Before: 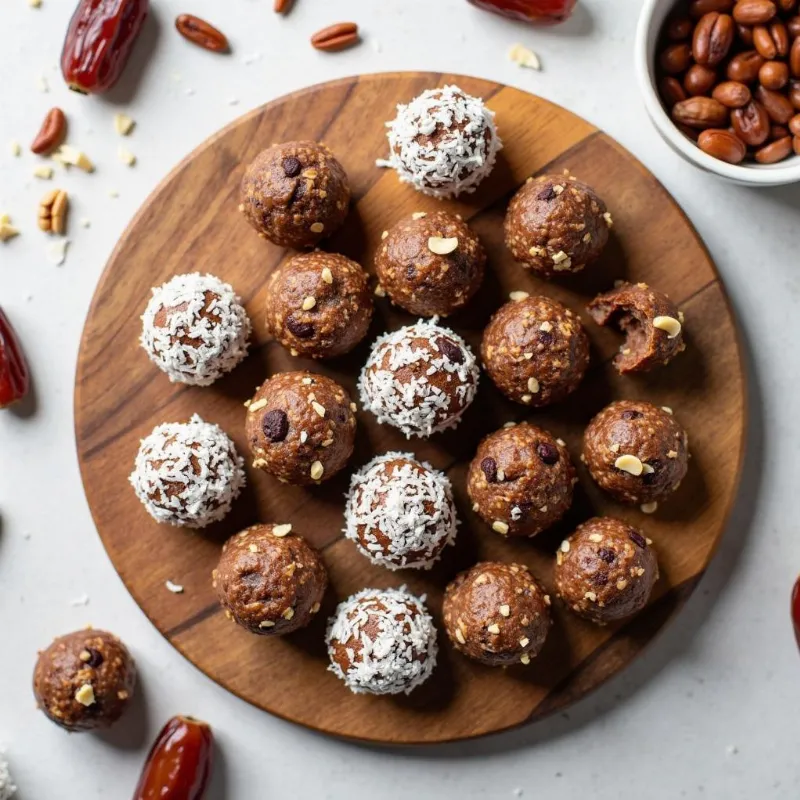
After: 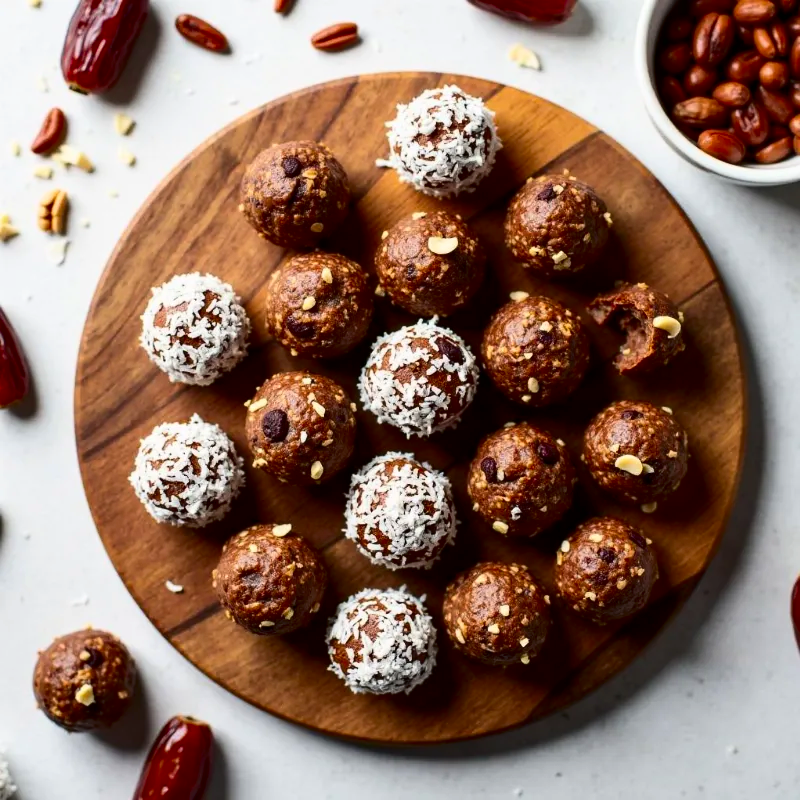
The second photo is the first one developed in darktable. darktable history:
contrast brightness saturation: contrast 0.215, brightness -0.112, saturation 0.209
